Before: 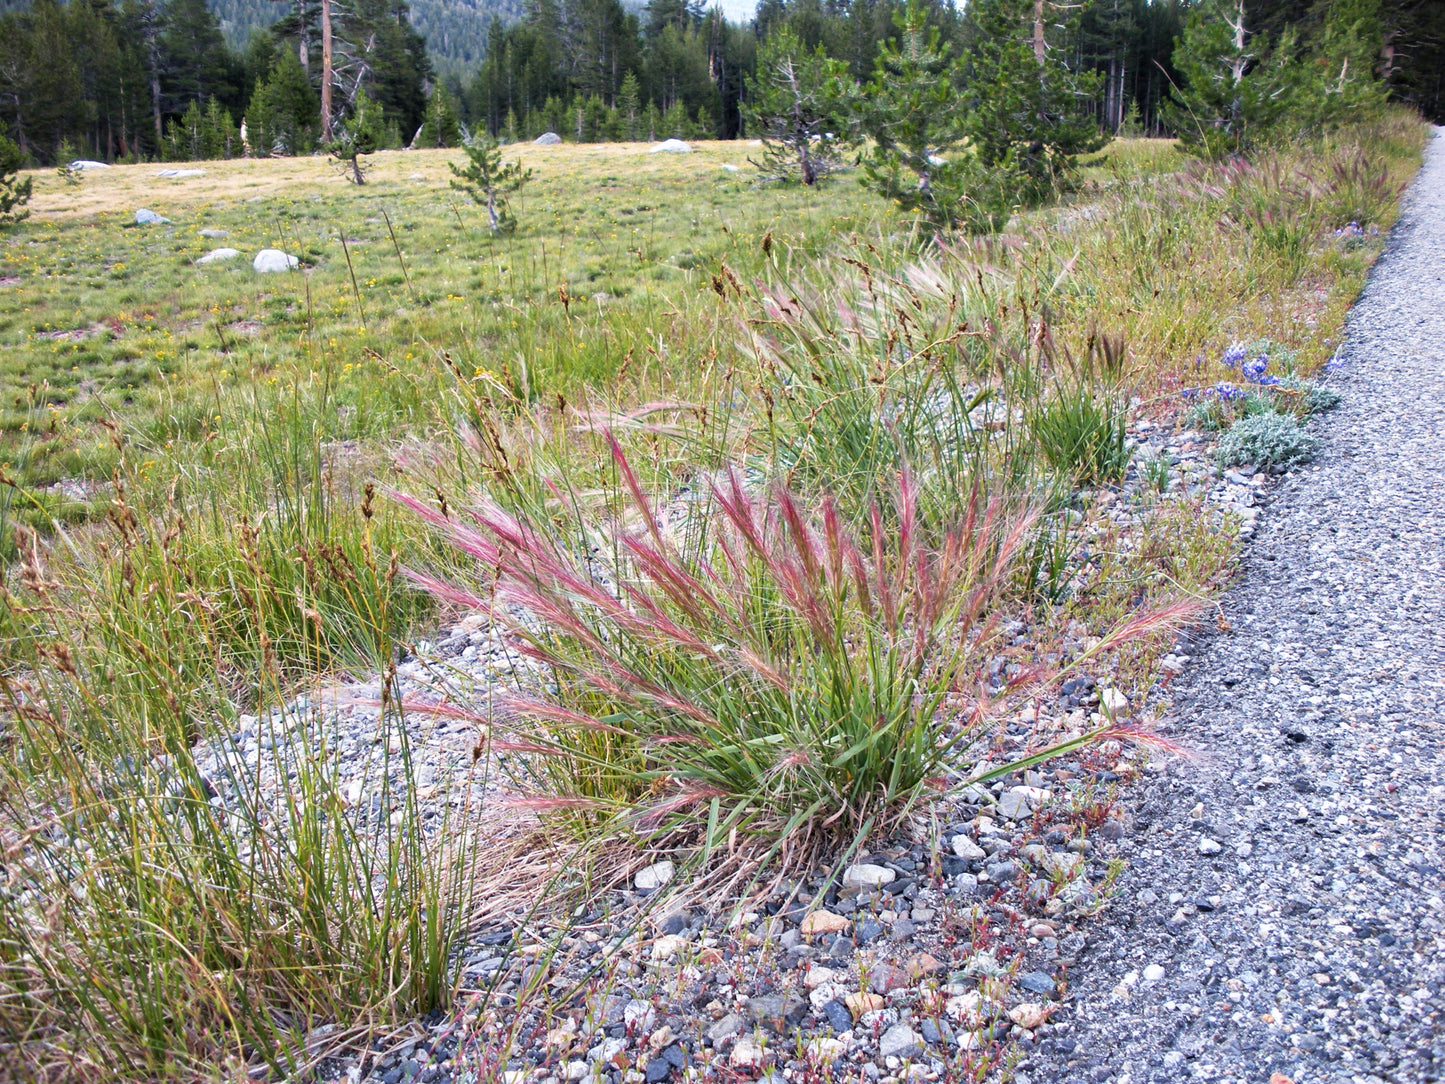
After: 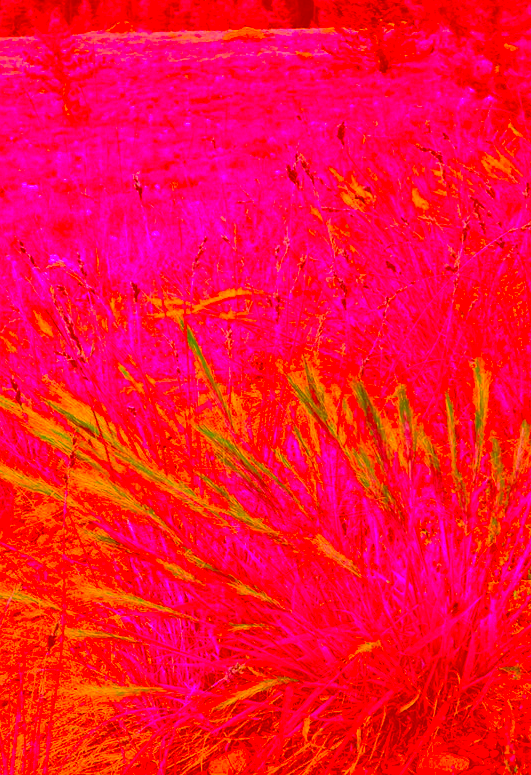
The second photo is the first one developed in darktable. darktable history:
exposure: black level correction -0.024, exposure -0.12 EV, compensate exposure bias true, compensate highlight preservation false
crop and rotate: left 29.527%, top 10.387%, right 33.665%, bottom 18.034%
color correction: highlights a* -39.33, highlights b* -39.54, shadows a* -39.92, shadows b* -39.47, saturation -2.98
